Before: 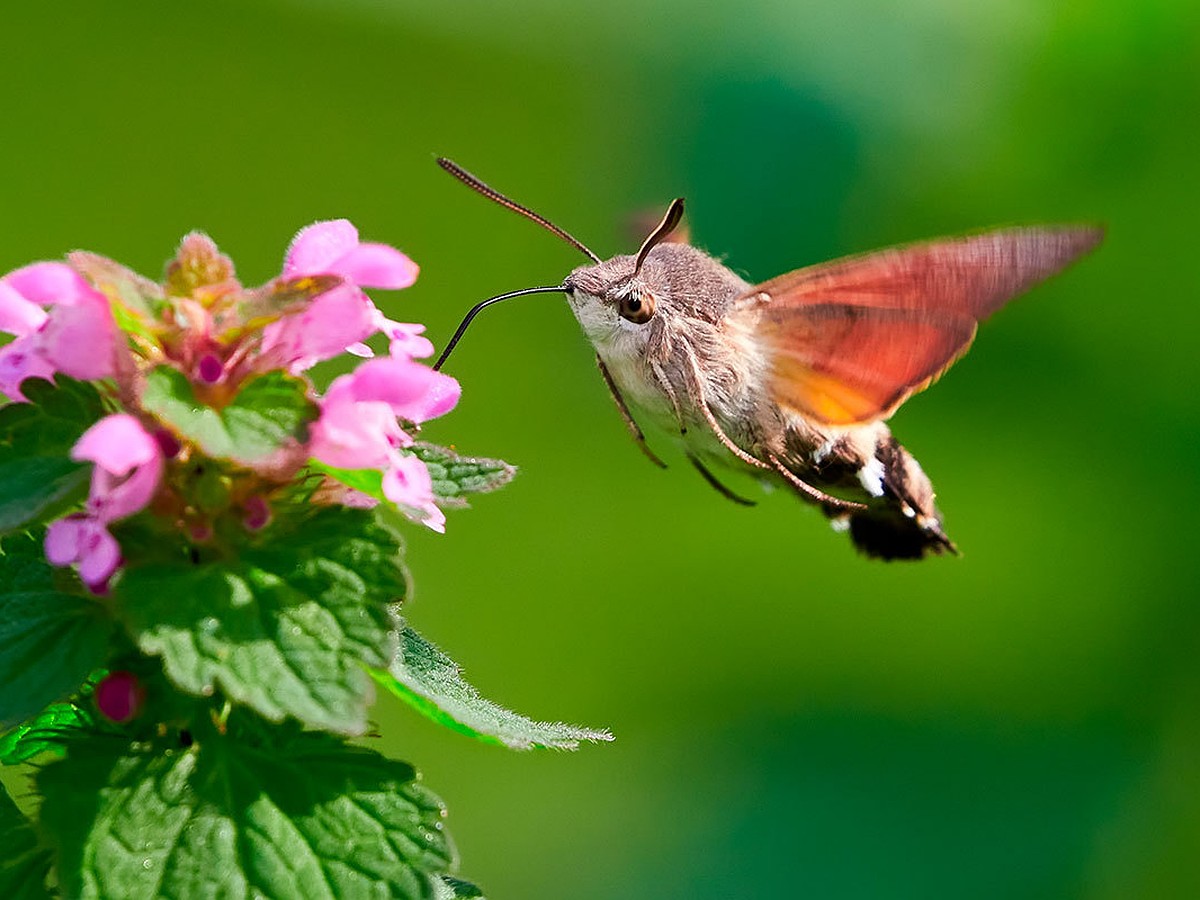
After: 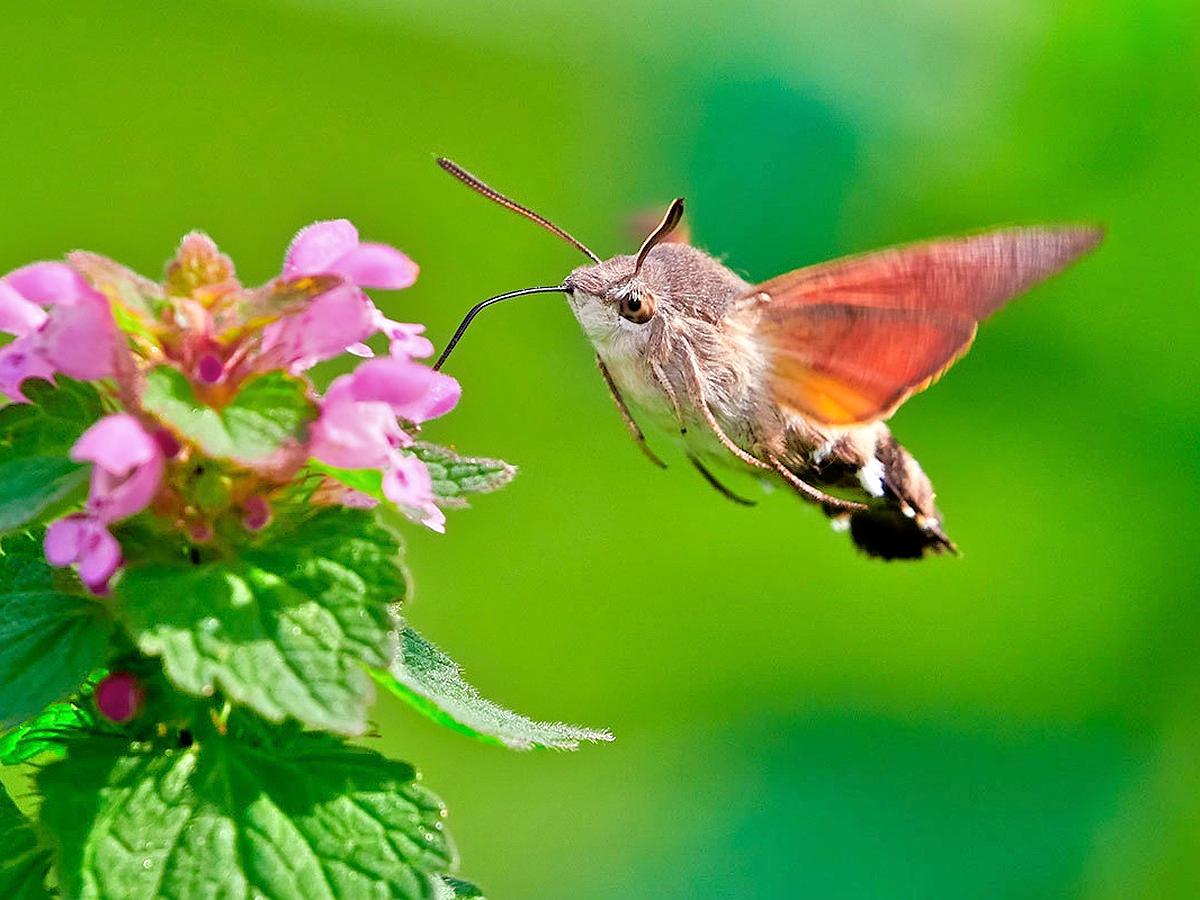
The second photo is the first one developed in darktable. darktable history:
tone equalizer: -7 EV 0.15 EV, -6 EV 0.6 EV, -5 EV 1.15 EV, -4 EV 1.33 EV, -3 EV 1.15 EV, -2 EV 0.6 EV, -1 EV 0.15 EV, mask exposure compensation -0.5 EV
color zones: curves: ch0 [(0.068, 0.464) (0.25, 0.5) (0.48, 0.508) (0.75, 0.536) (0.886, 0.476) (0.967, 0.456)]; ch1 [(0.066, 0.456) (0.25, 0.5) (0.616, 0.508) (0.746, 0.56) (0.934, 0.444)]
